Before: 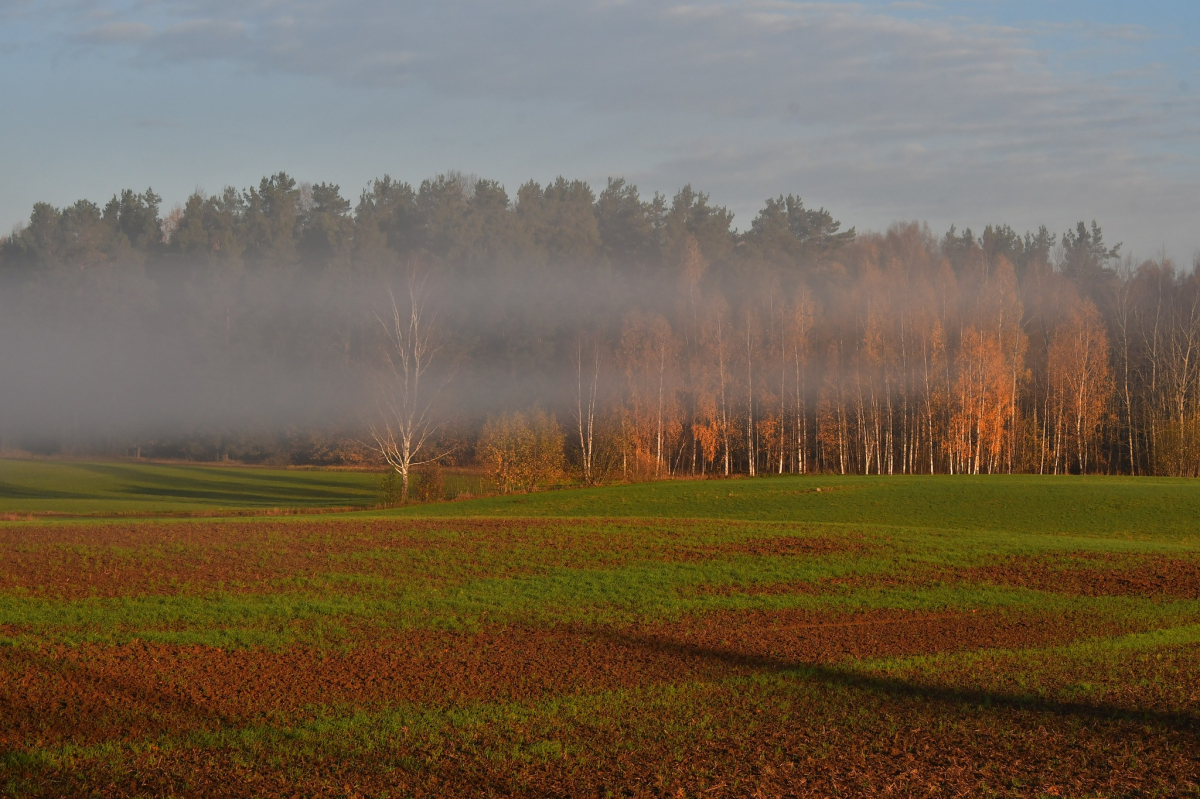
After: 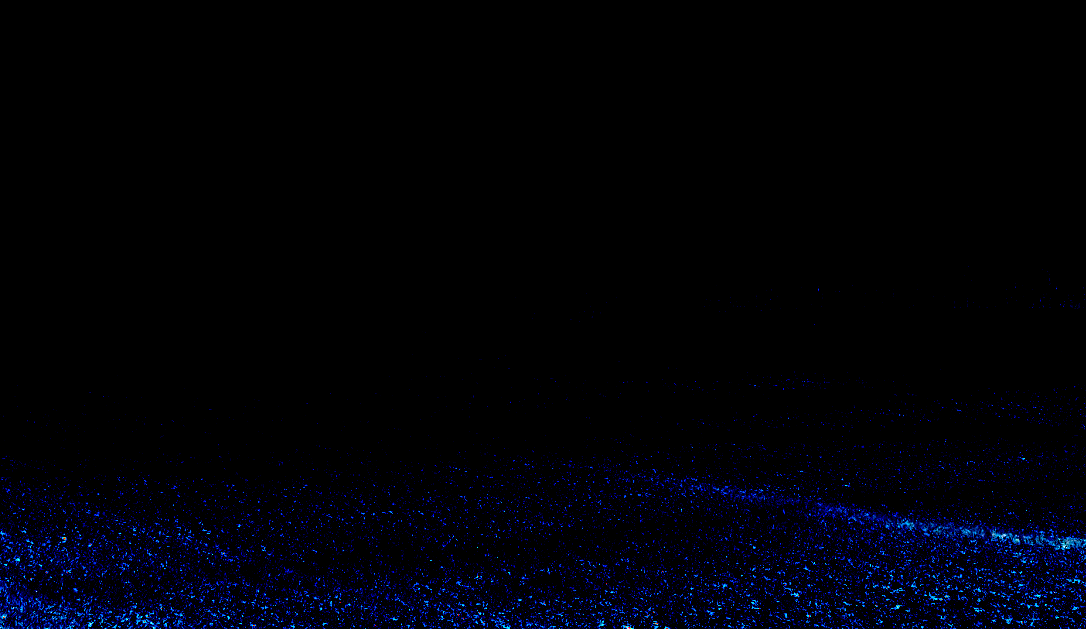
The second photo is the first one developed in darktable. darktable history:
crop: top 20.866%, right 9.466%, bottom 0.329%
shadows and highlights: shadows 60.74, soften with gaussian
exposure: exposure 7.955 EV, compensate highlight preservation false
